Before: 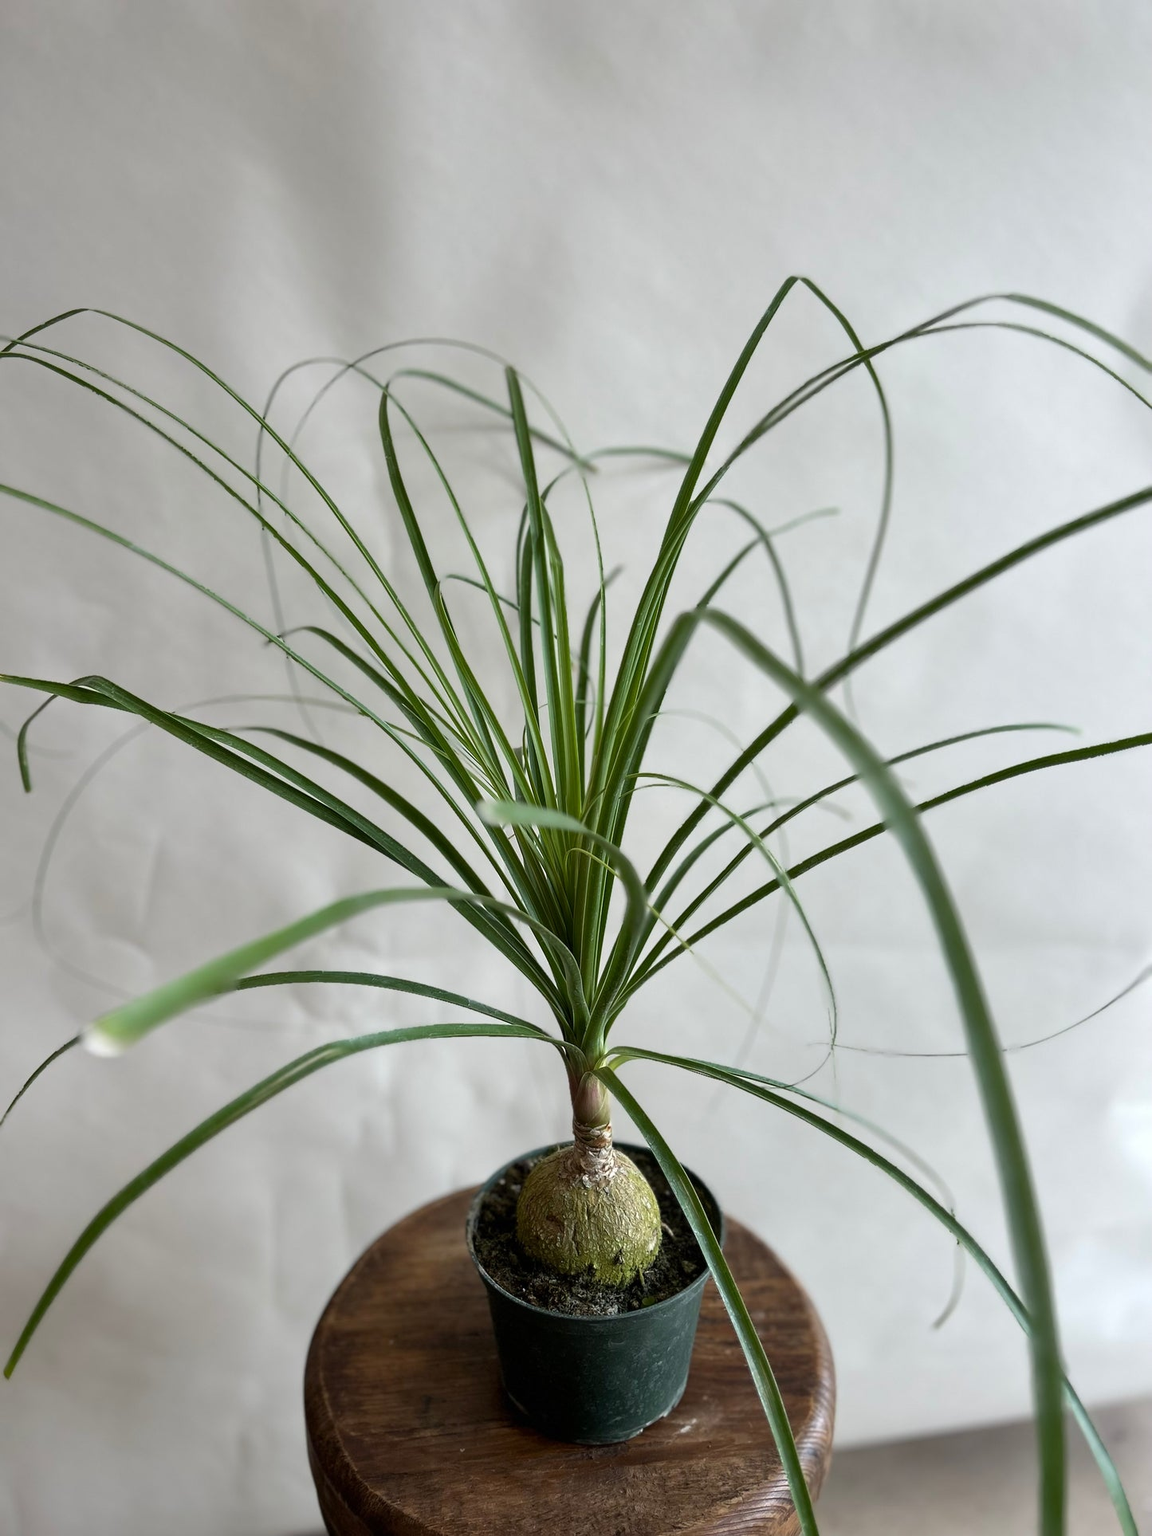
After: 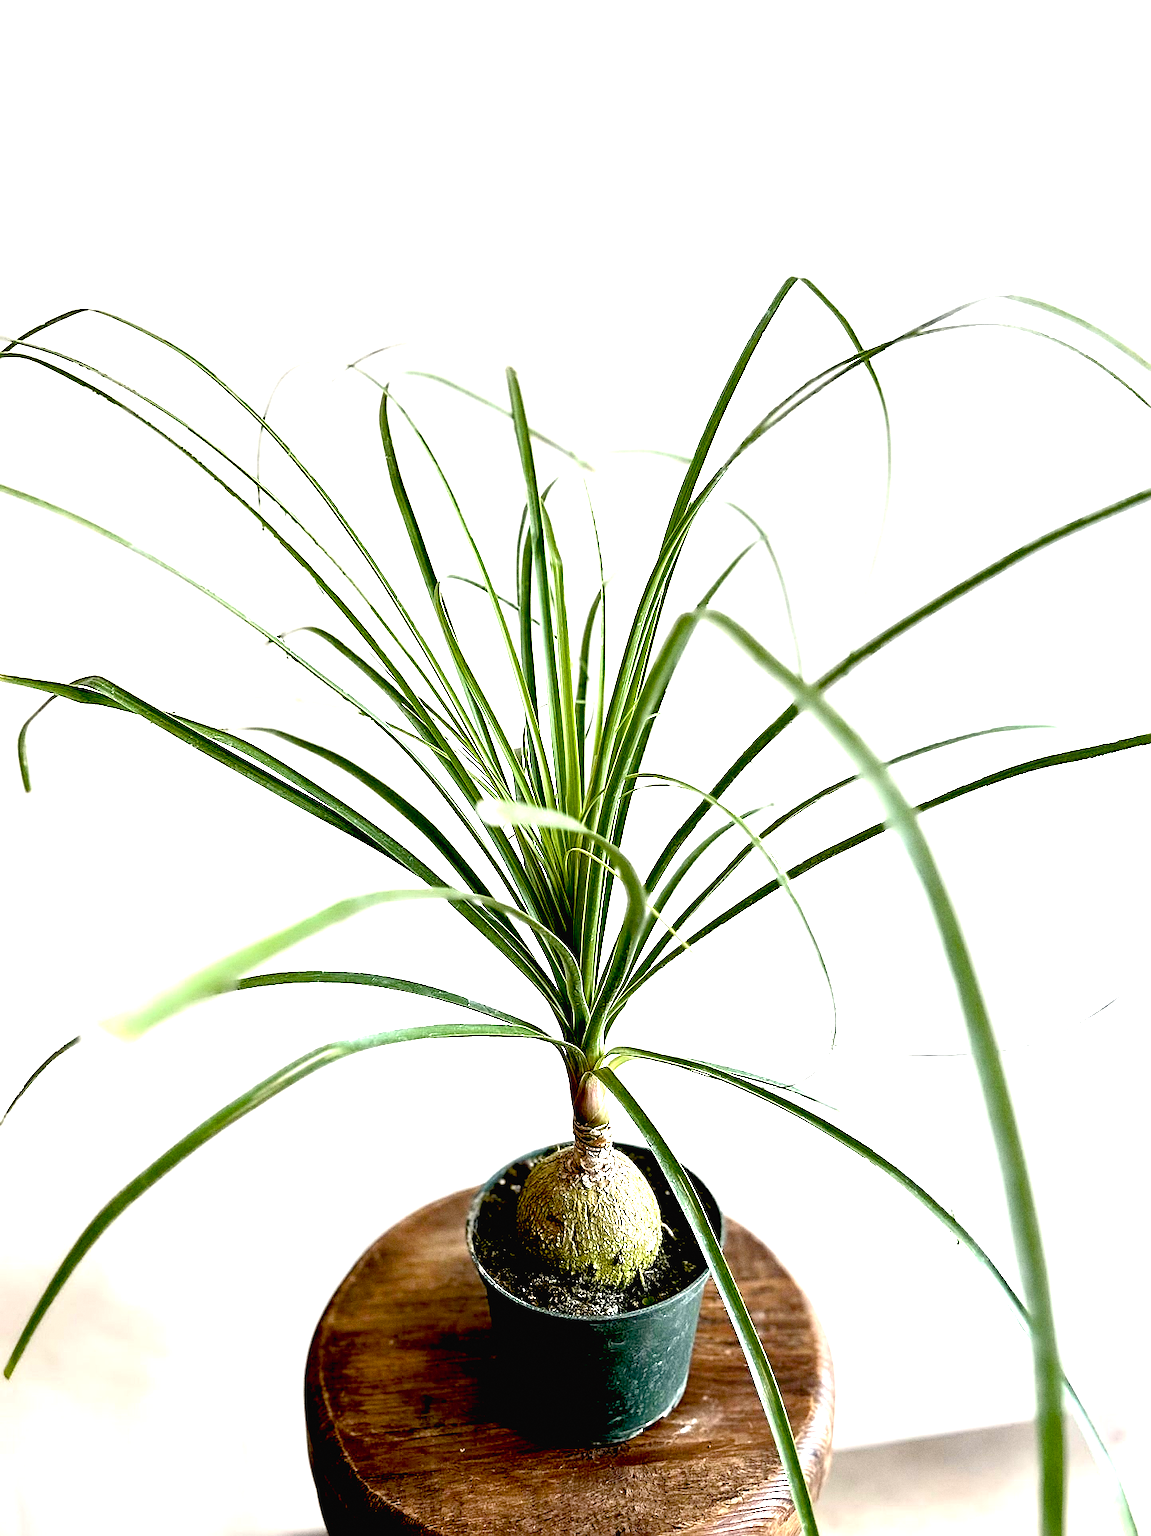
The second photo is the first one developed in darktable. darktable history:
exposure: black level correction 0.016, exposure 1.774 EV, compensate highlight preservation false
color balance rgb: shadows lift › chroma 1%, shadows lift › hue 28.8°, power › hue 60°, highlights gain › chroma 1%, highlights gain › hue 60°, global offset › luminance 0.25%, perceptual saturation grading › highlights -20%, perceptual saturation grading › shadows 20%, perceptual brilliance grading › highlights 5%, perceptual brilliance grading › shadows -10%, global vibrance 19.67%
sharpen: on, module defaults
grain: coarseness 0.09 ISO
